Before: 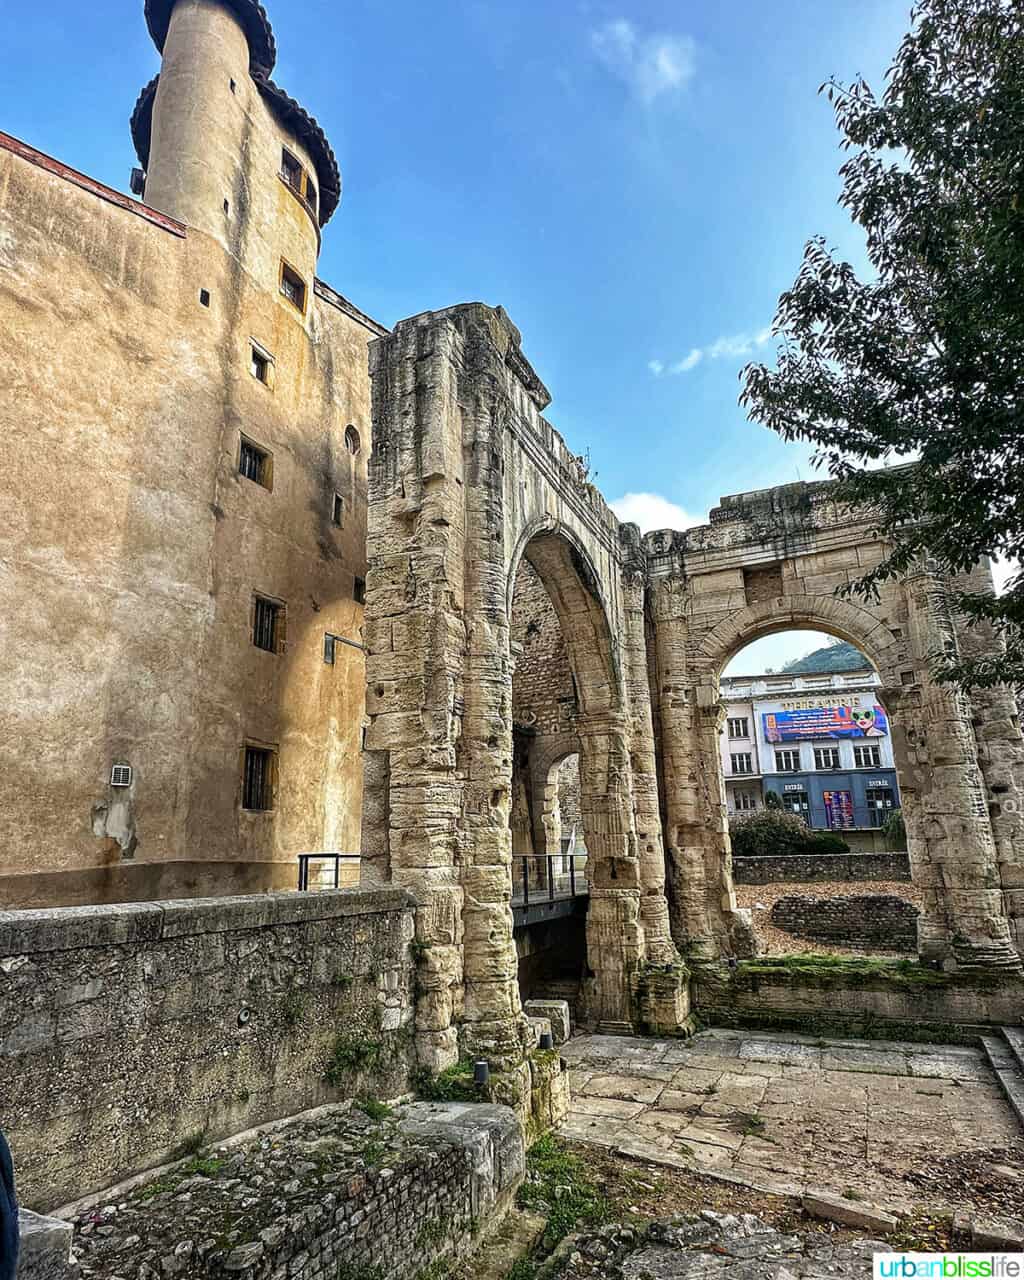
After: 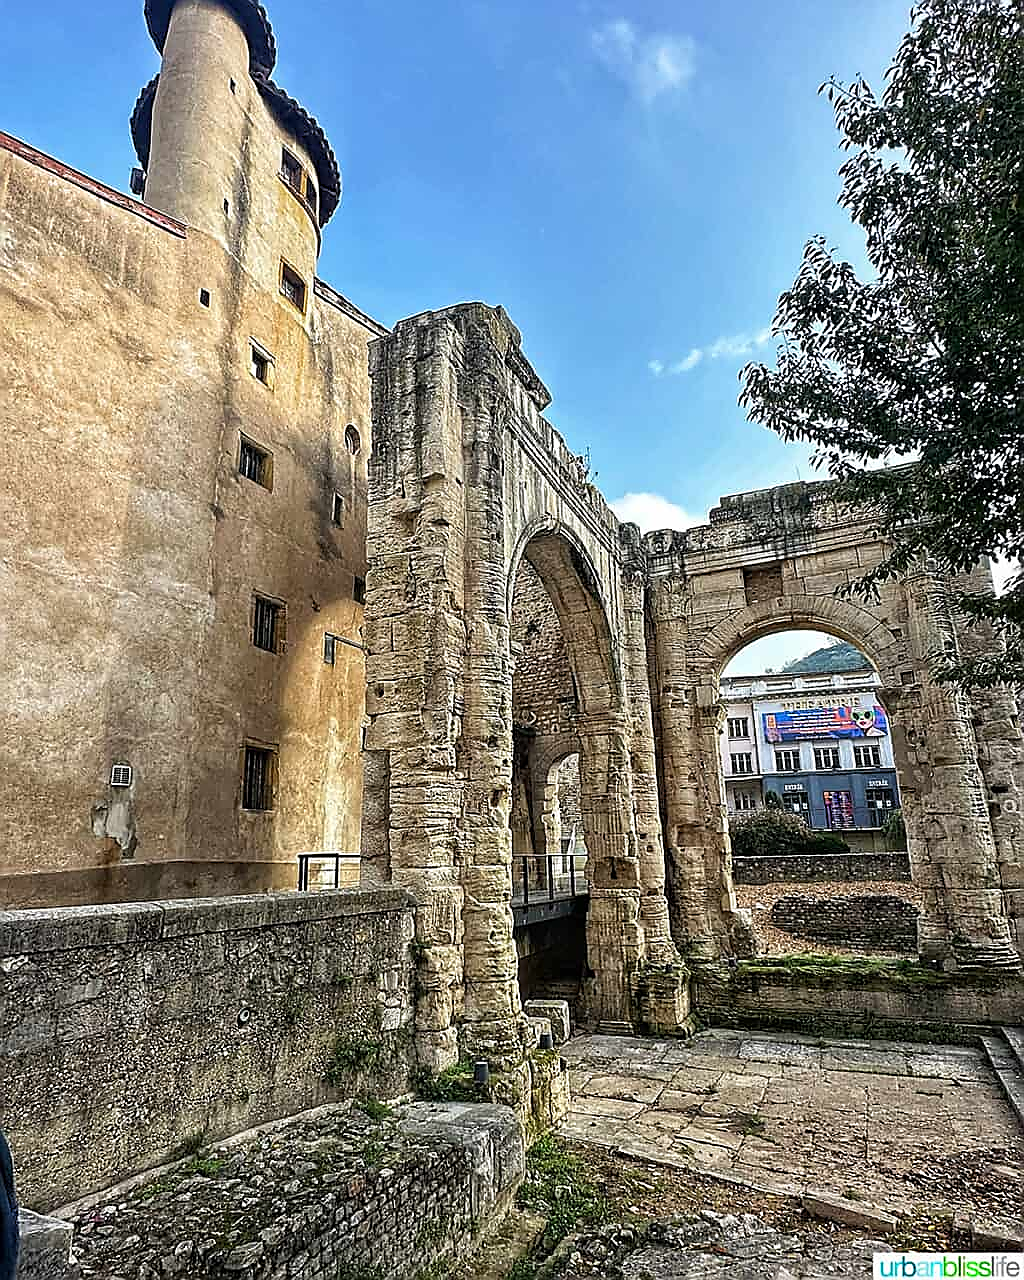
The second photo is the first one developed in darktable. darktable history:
sharpen: radius 1.4, amount 1.25, threshold 0.7
